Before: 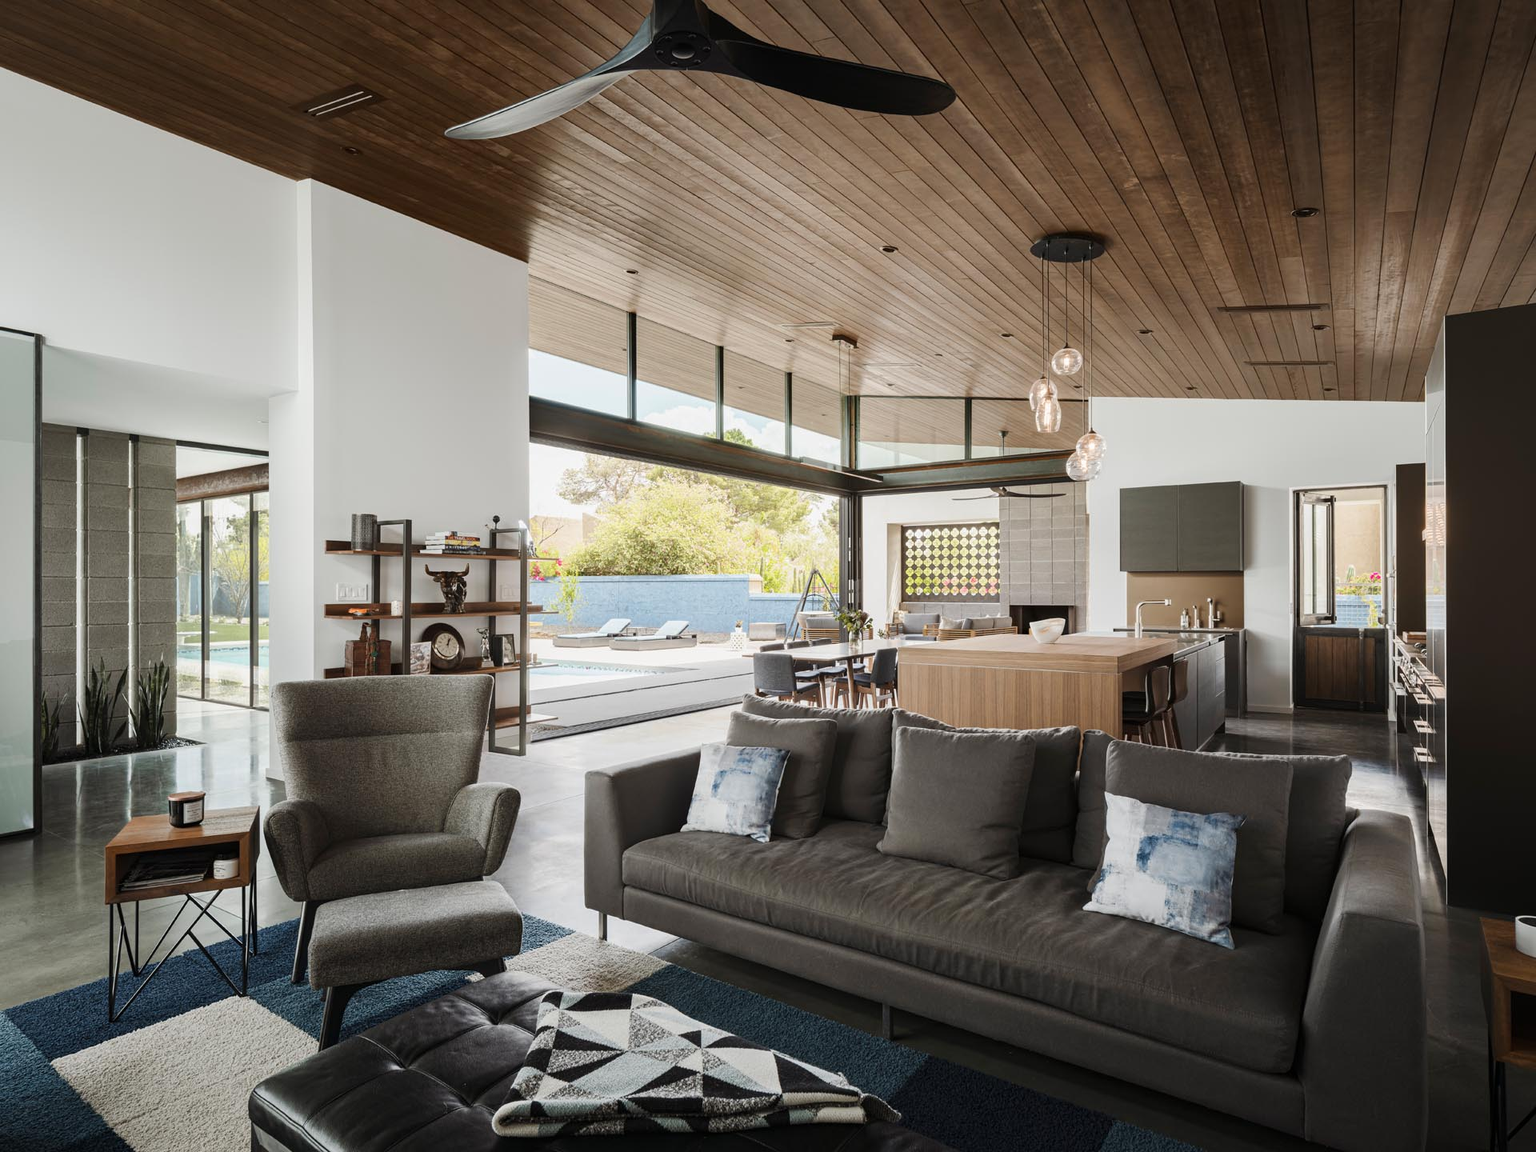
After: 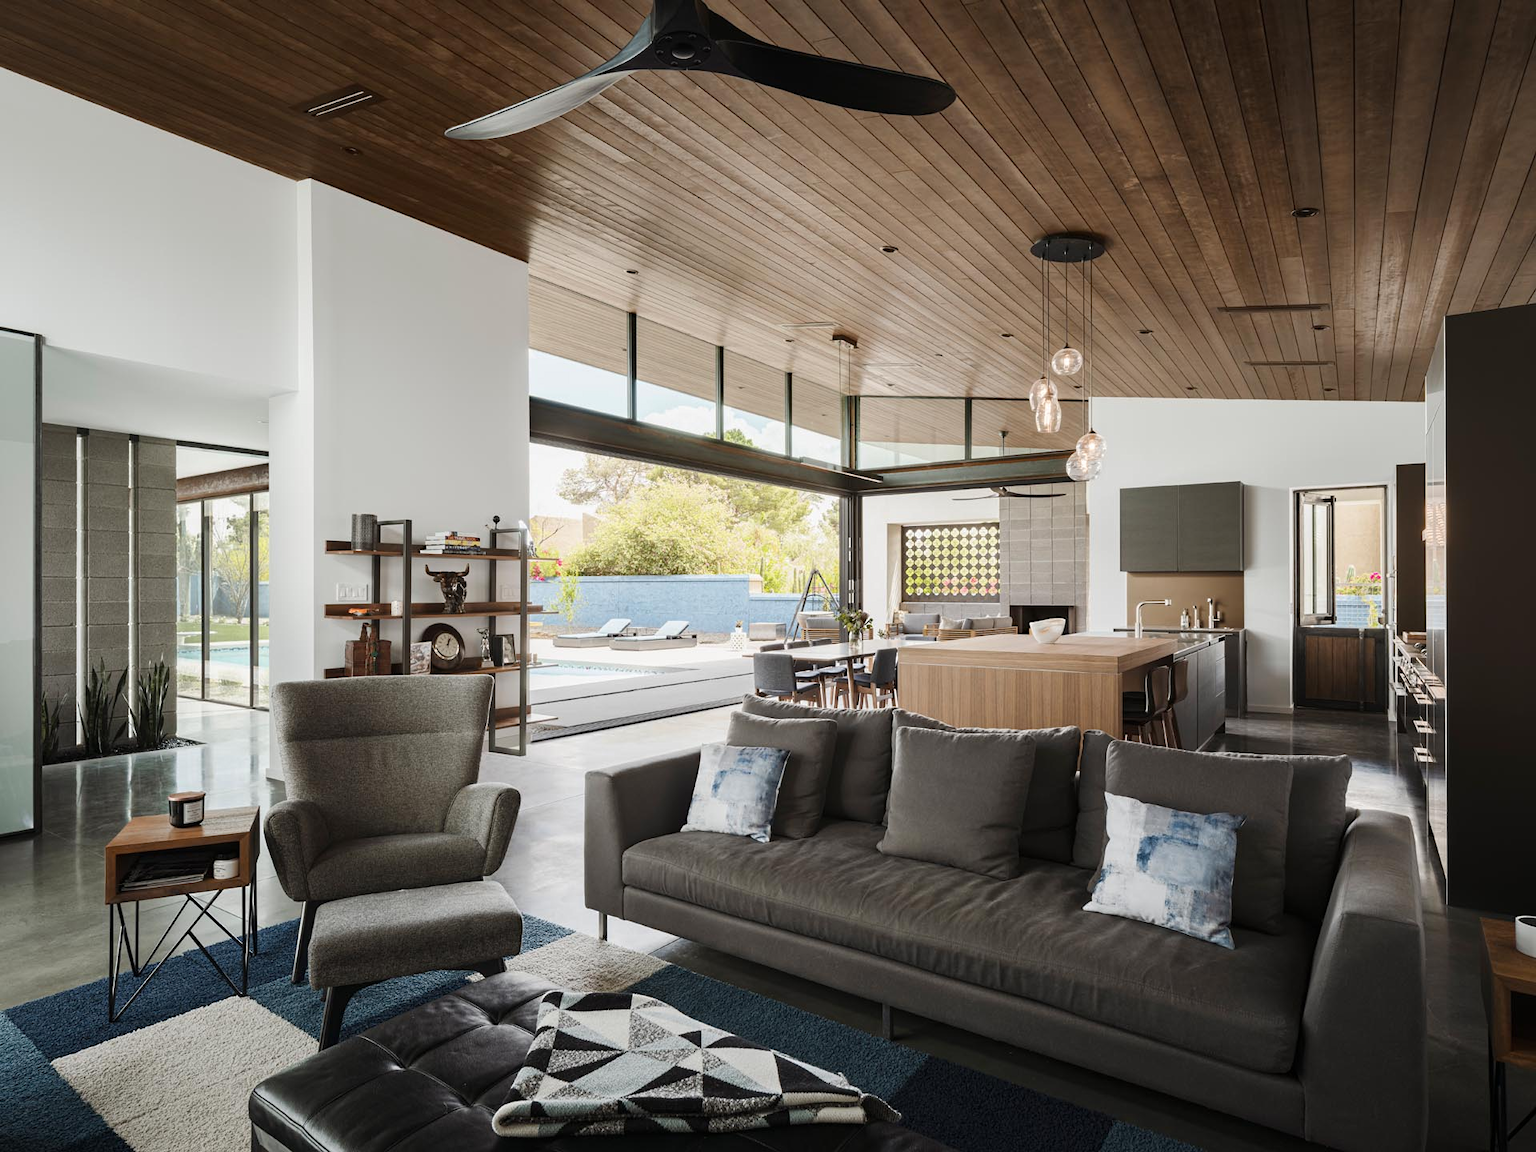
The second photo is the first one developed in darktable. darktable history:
exposure: exposure 0.021 EV, compensate highlight preservation false
sharpen: radius 5.338, amount 0.313, threshold 26.768
